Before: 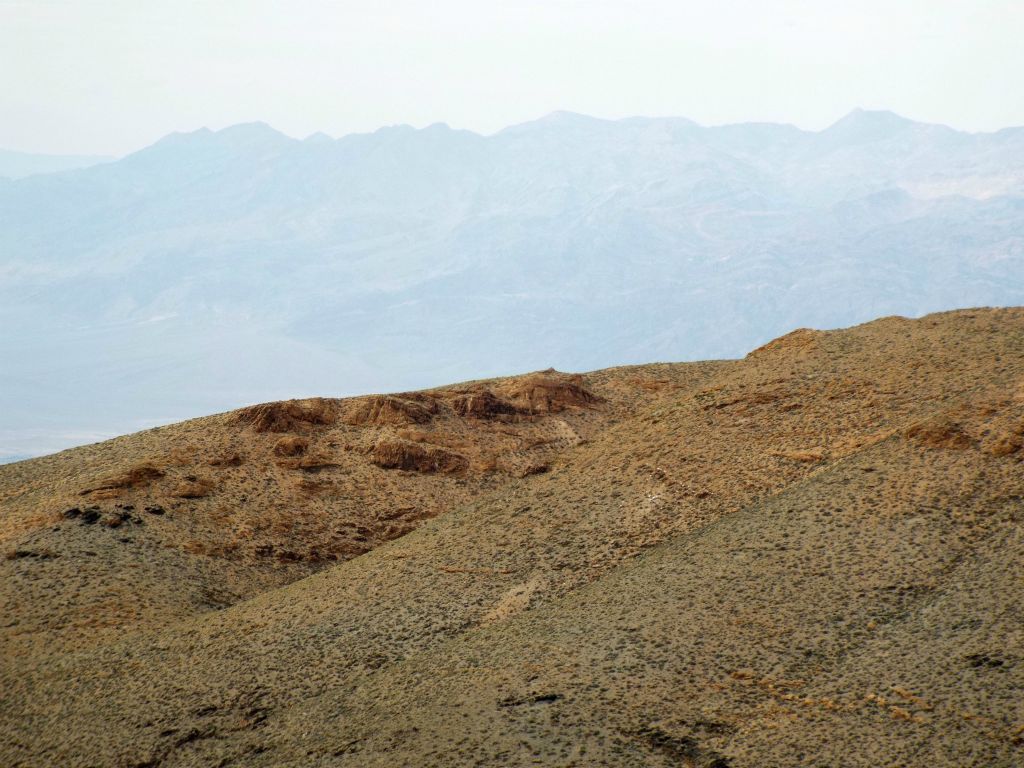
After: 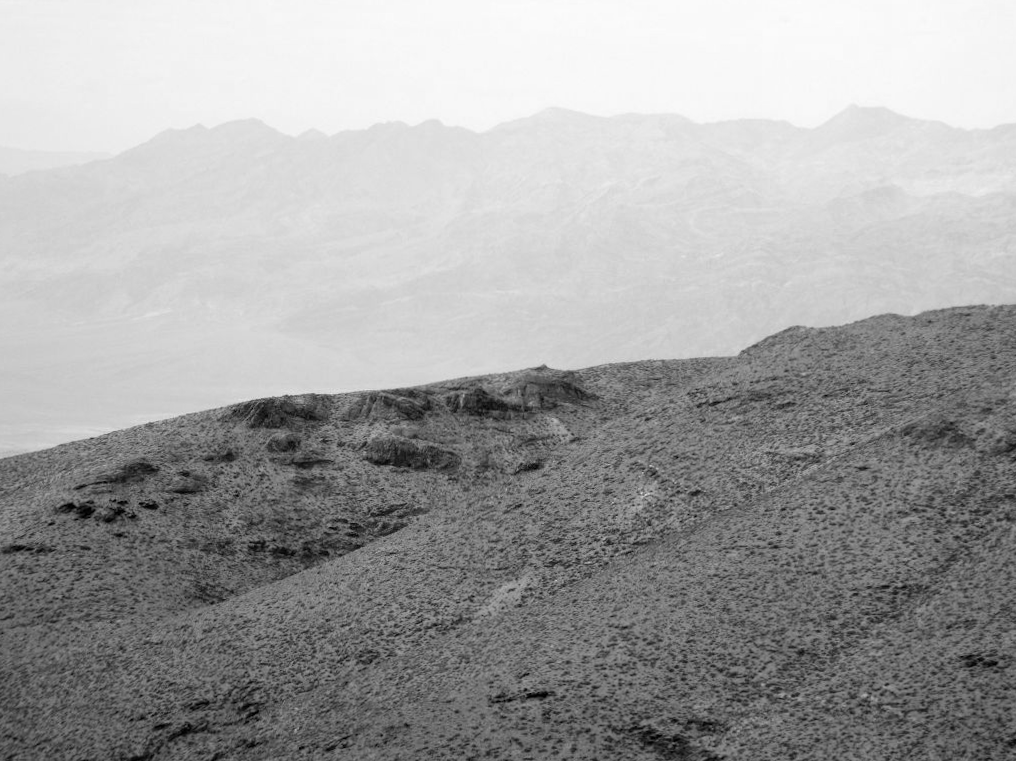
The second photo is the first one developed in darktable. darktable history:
rotate and perspective: rotation 0.192°, lens shift (horizontal) -0.015, crop left 0.005, crop right 0.996, crop top 0.006, crop bottom 0.99
monochrome: on, module defaults
